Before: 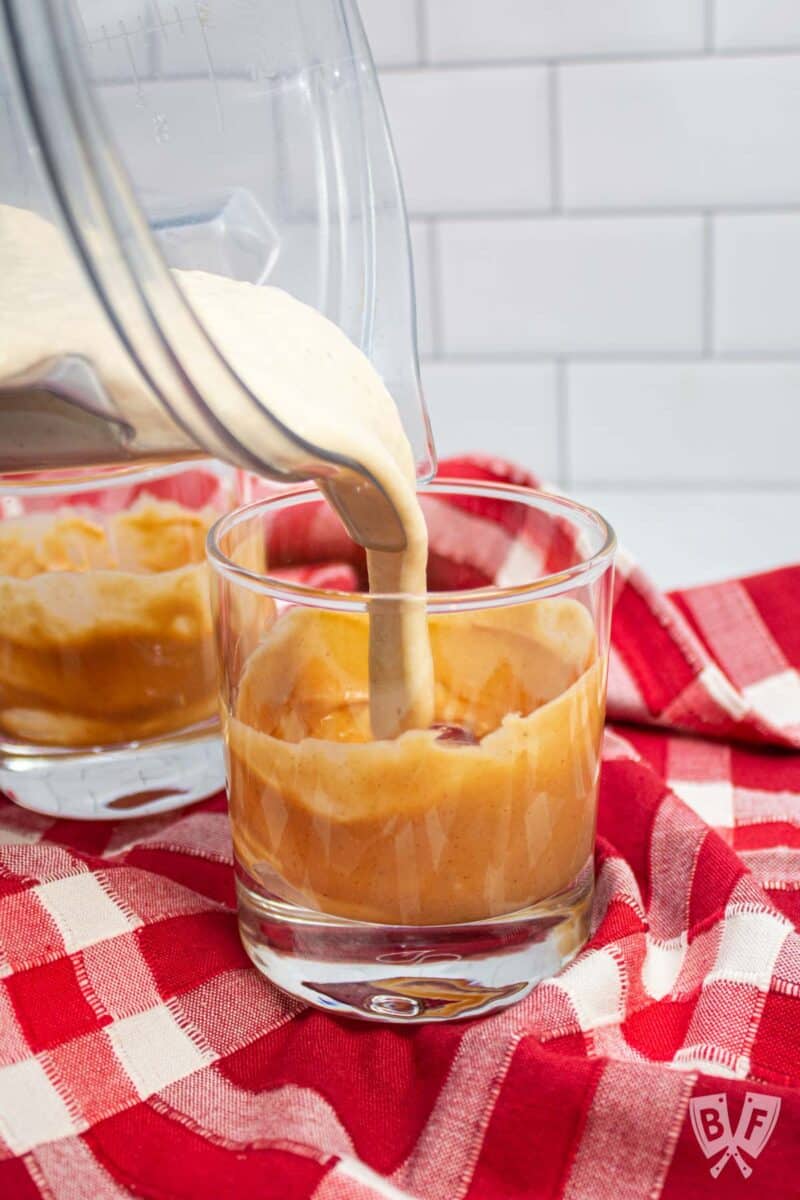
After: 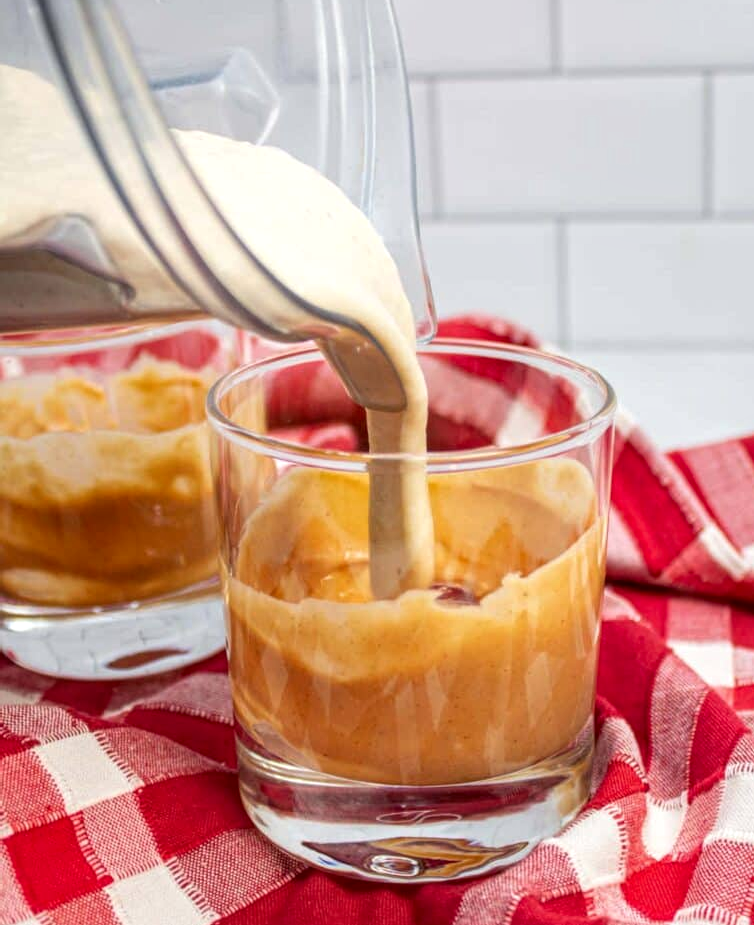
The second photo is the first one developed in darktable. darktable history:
crop and rotate: angle 0.03°, top 11.643%, right 5.651%, bottom 11.189%
local contrast: on, module defaults
